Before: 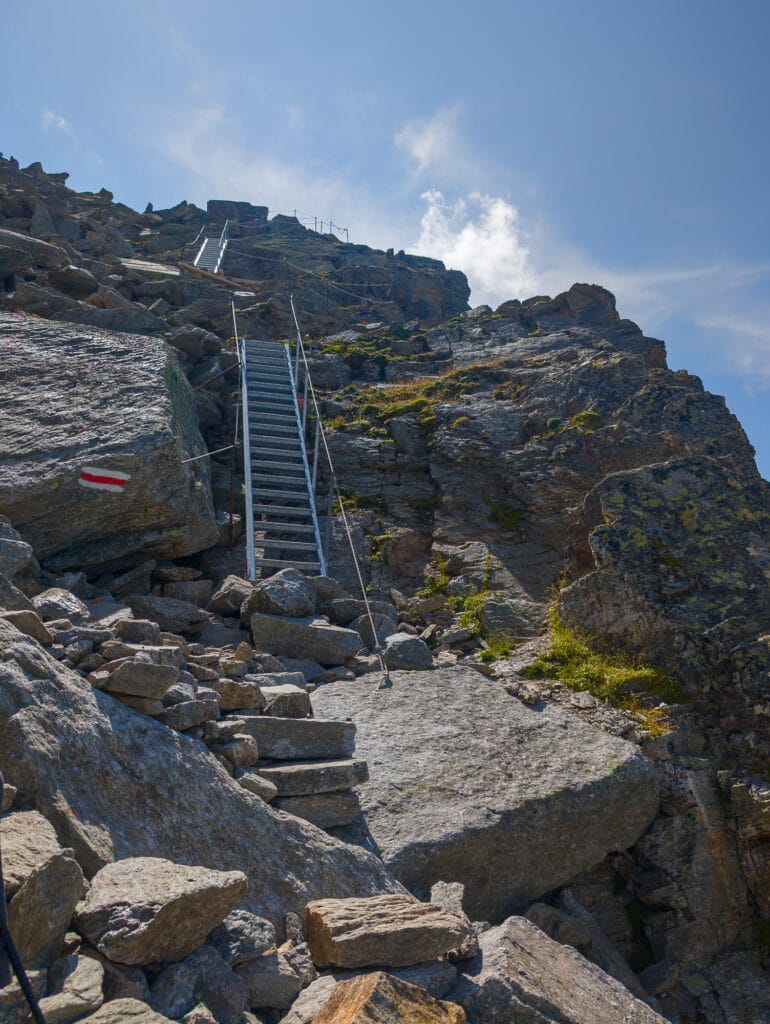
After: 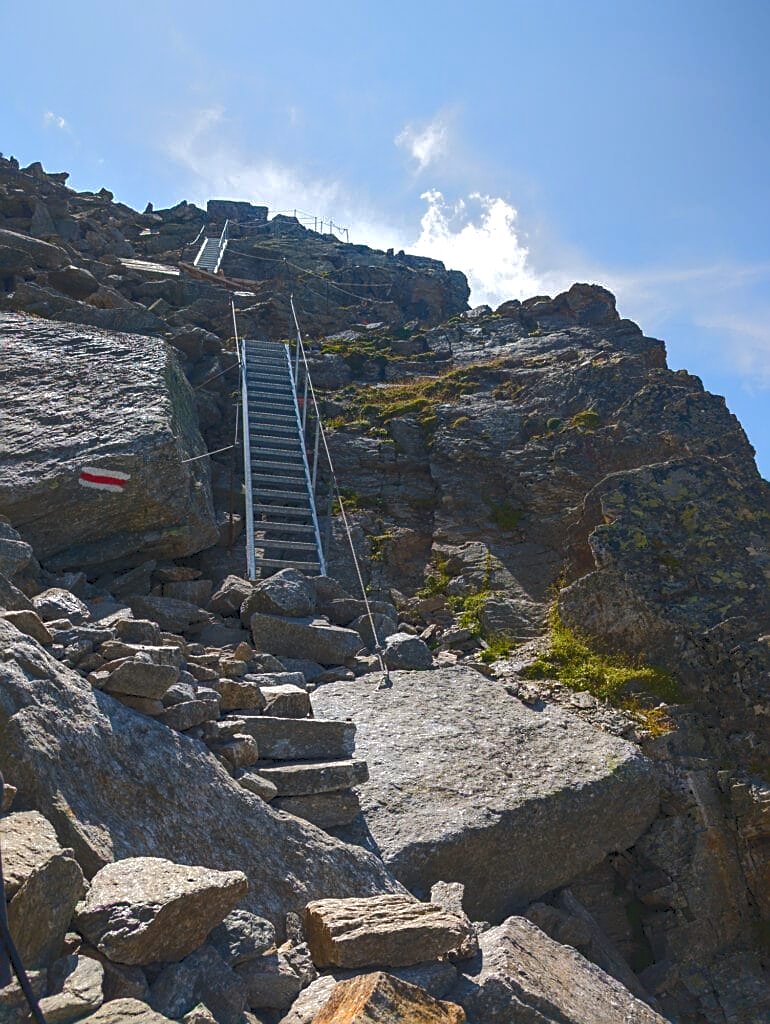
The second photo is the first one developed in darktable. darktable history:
tone equalizer: -8 EV 0 EV, -7 EV -0.001 EV, -6 EV 0.003 EV, -5 EV -0.024 EV, -4 EV -0.132 EV, -3 EV -0.154 EV, -2 EV 0.268 EV, -1 EV 0.727 EV, +0 EV 0.493 EV
sharpen: on, module defaults
tone curve: curves: ch0 [(0, 0) (0.003, 0.08) (0.011, 0.088) (0.025, 0.104) (0.044, 0.122) (0.069, 0.141) (0.1, 0.161) (0.136, 0.181) (0.177, 0.209) (0.224, 0.246) (0.277, 0.293) (0.335, 0.343) (0.399, 0.399) (0.468, 0.464) (0.543, 0.54) (0.623, 0.616) (0.709, 0.694) (0.801, 0.757) (0.898, 0.821) (1, 1)], color space Lab, independent channels, preserve colors none
